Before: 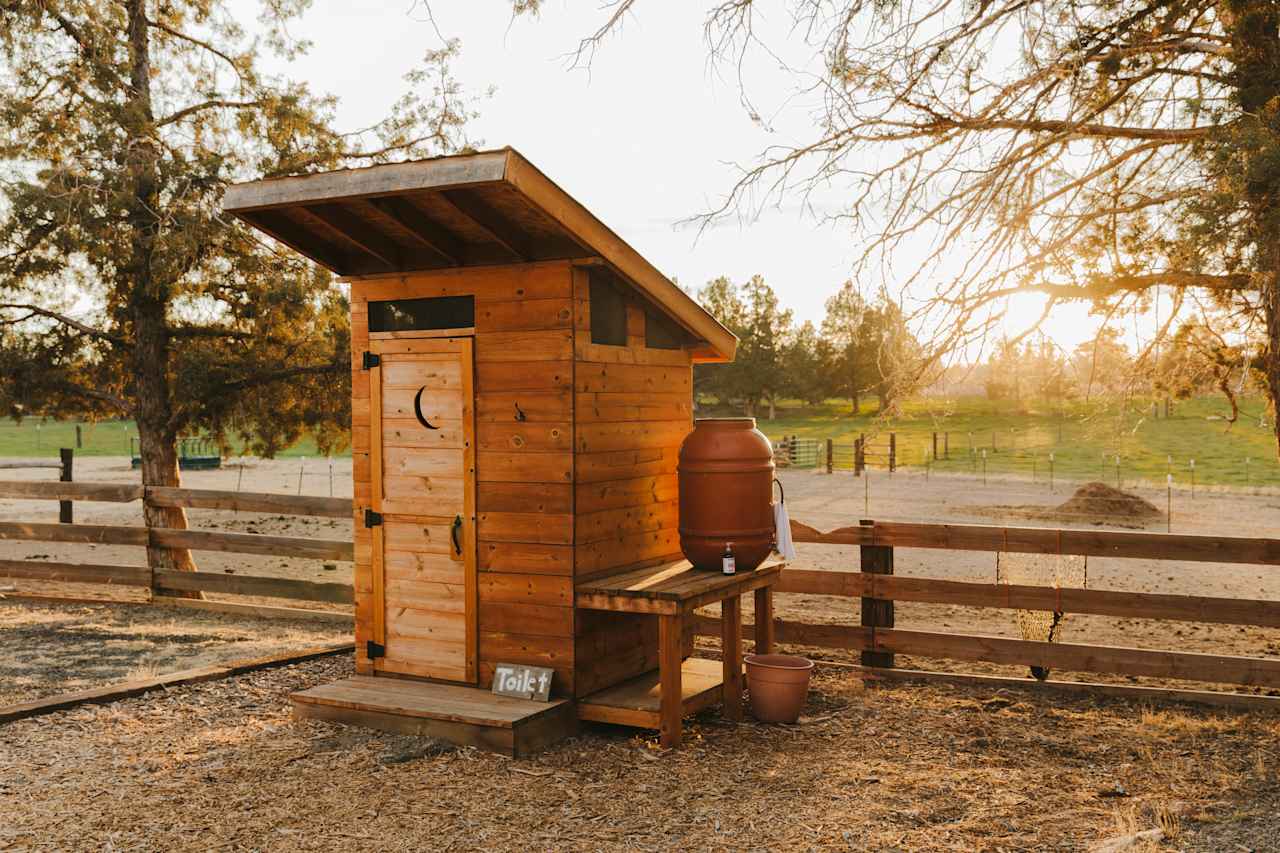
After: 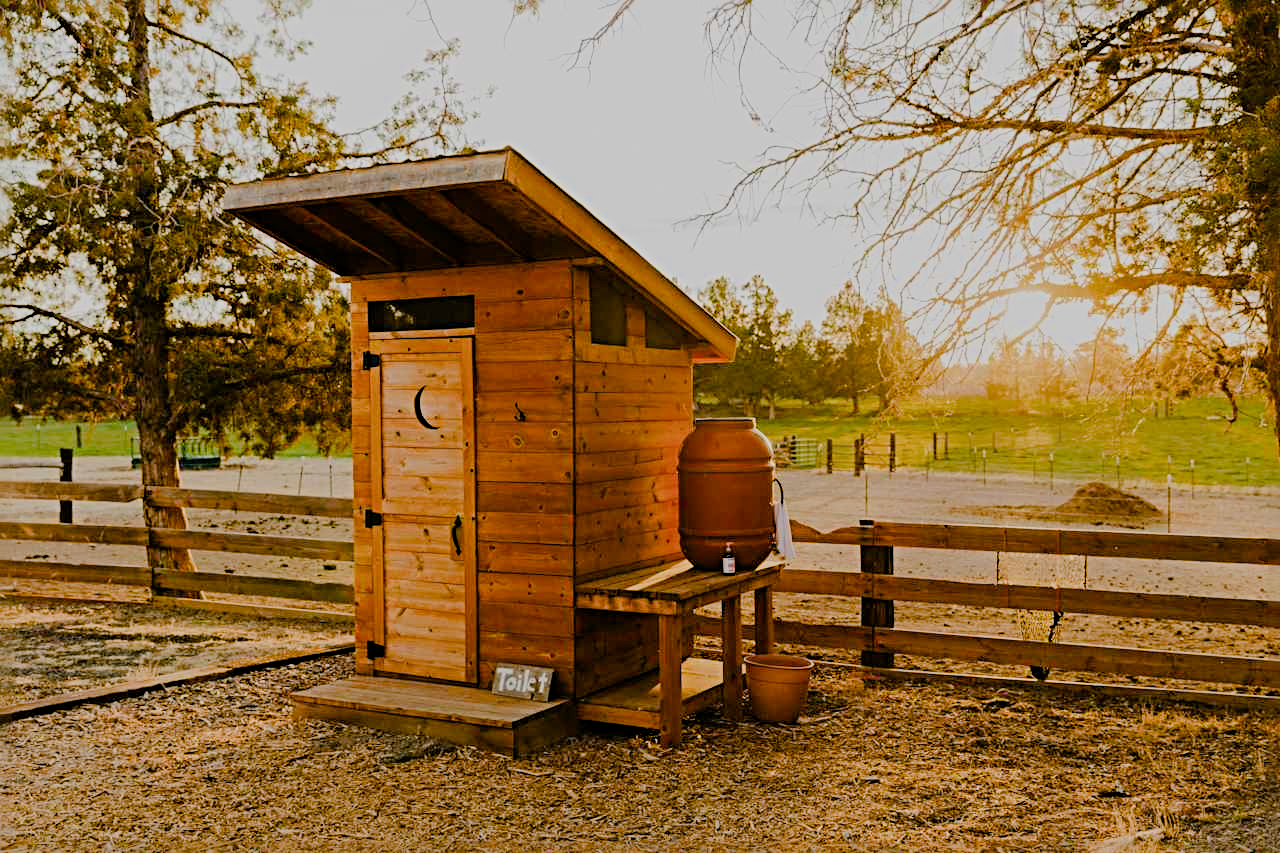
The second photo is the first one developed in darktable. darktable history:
color balance rgb: power › hue 207.12°, linear chroma grading › global chroma 49.871%, perceptual saturation grading › global saturation 20%, perceptual saturation grading › highlights -49.237%, perceptual saturation grading › shadows 24.486%
sharpen: radius 4.876
filmic rgb: middle gray luminance 29.86%, black relative exposure -8.91 EV, white relative exposure 6.98 EV, target black luminance 0%, hardness 2.94, latitude 2.17%, contrast 0.961, highlights saturation mix 5.4%, shadows ↔ highlights balance 11.67%
